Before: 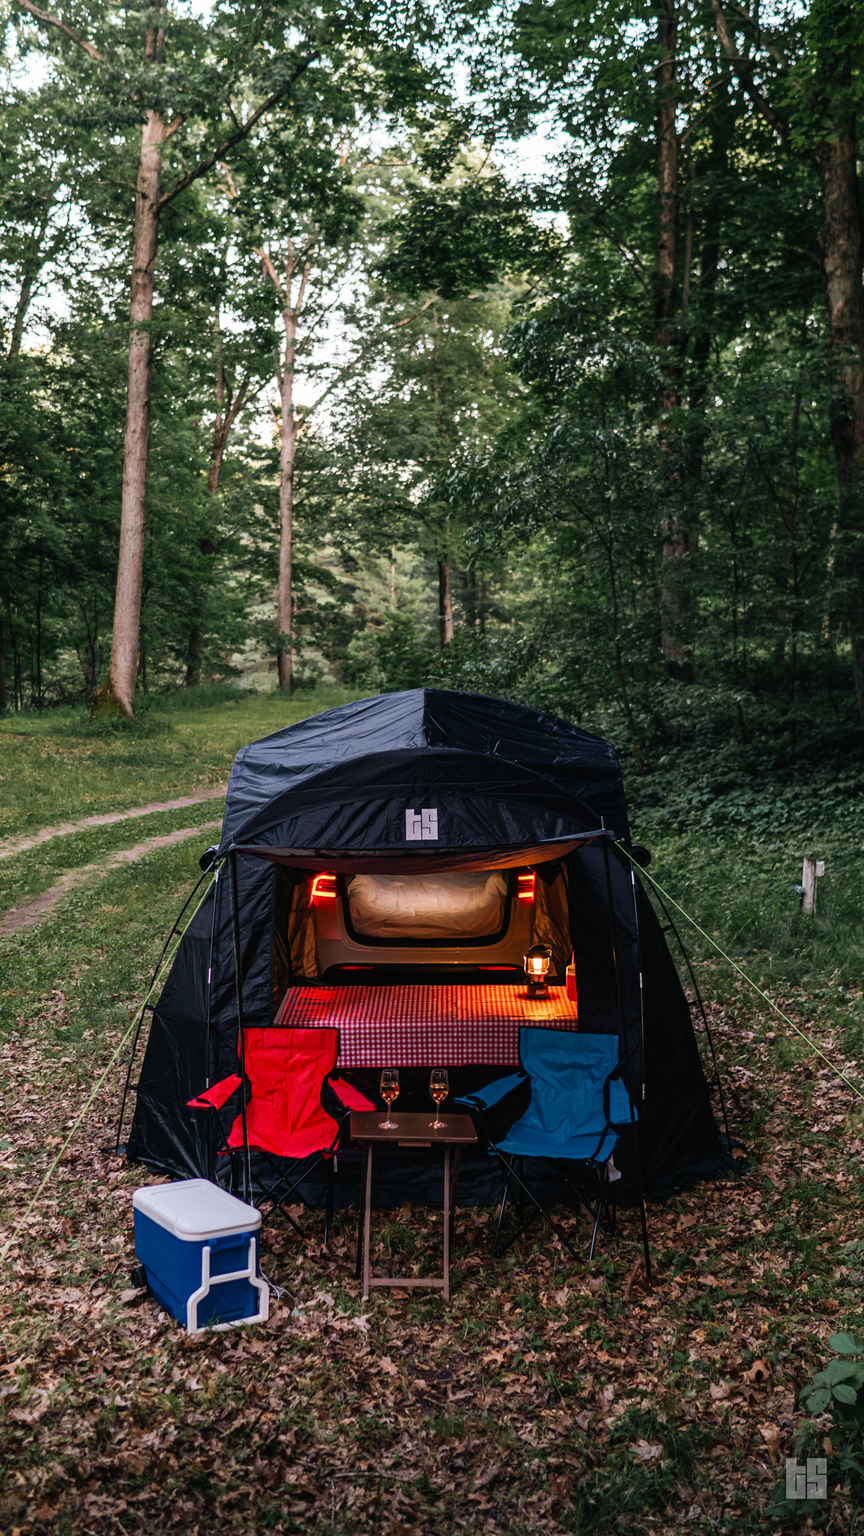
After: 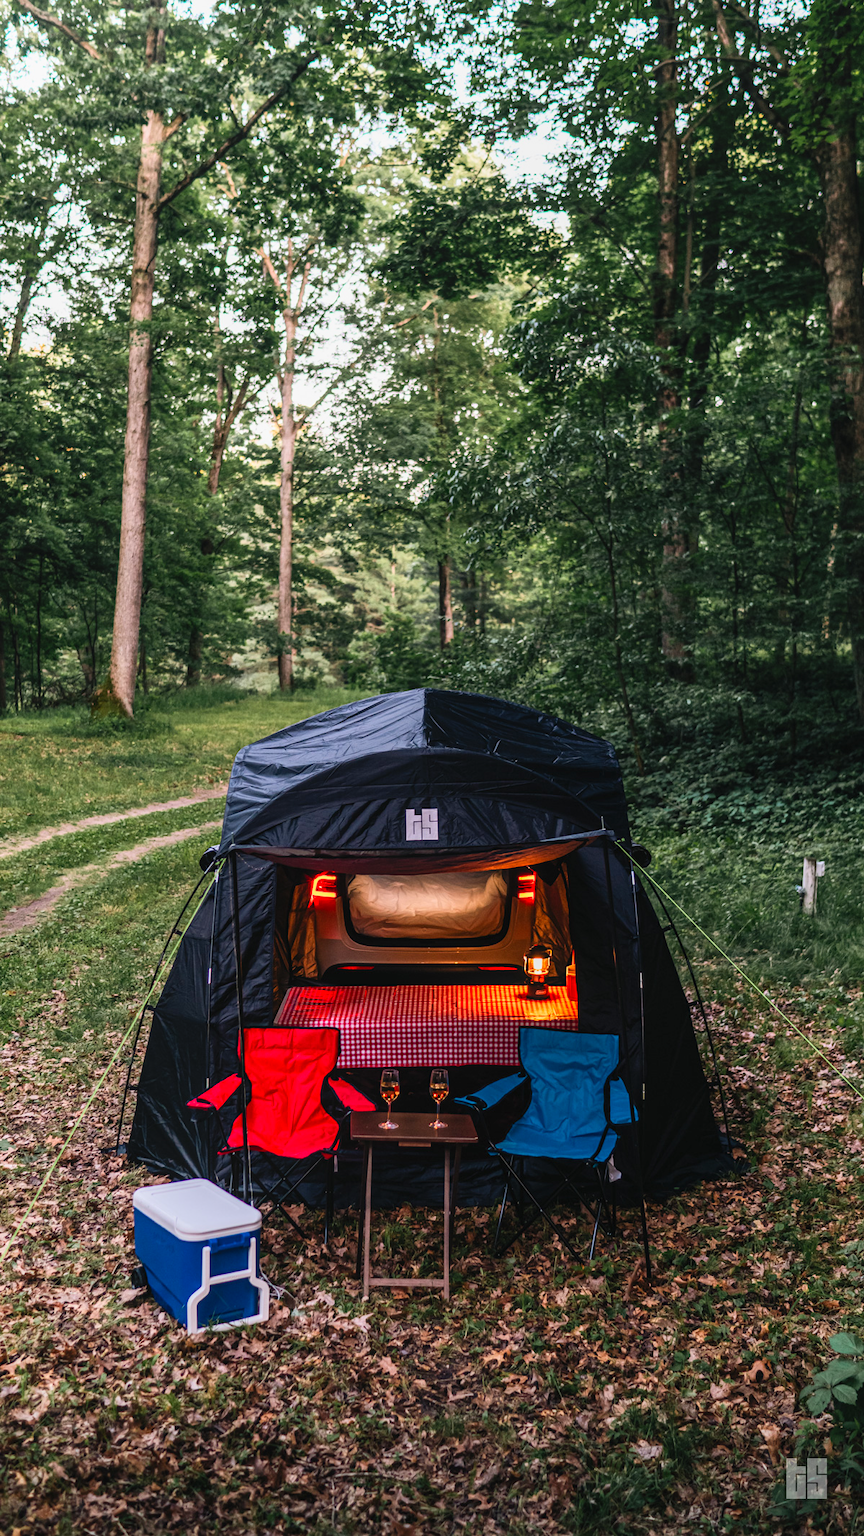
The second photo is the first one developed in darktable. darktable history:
local contrast: detail 110%
exposure: black level correction 0, compensate exposure bias true, compensate highlight preservation false
contrast brightness saturation: contrast 0.2, brightness 0.16, saturation 0.22
